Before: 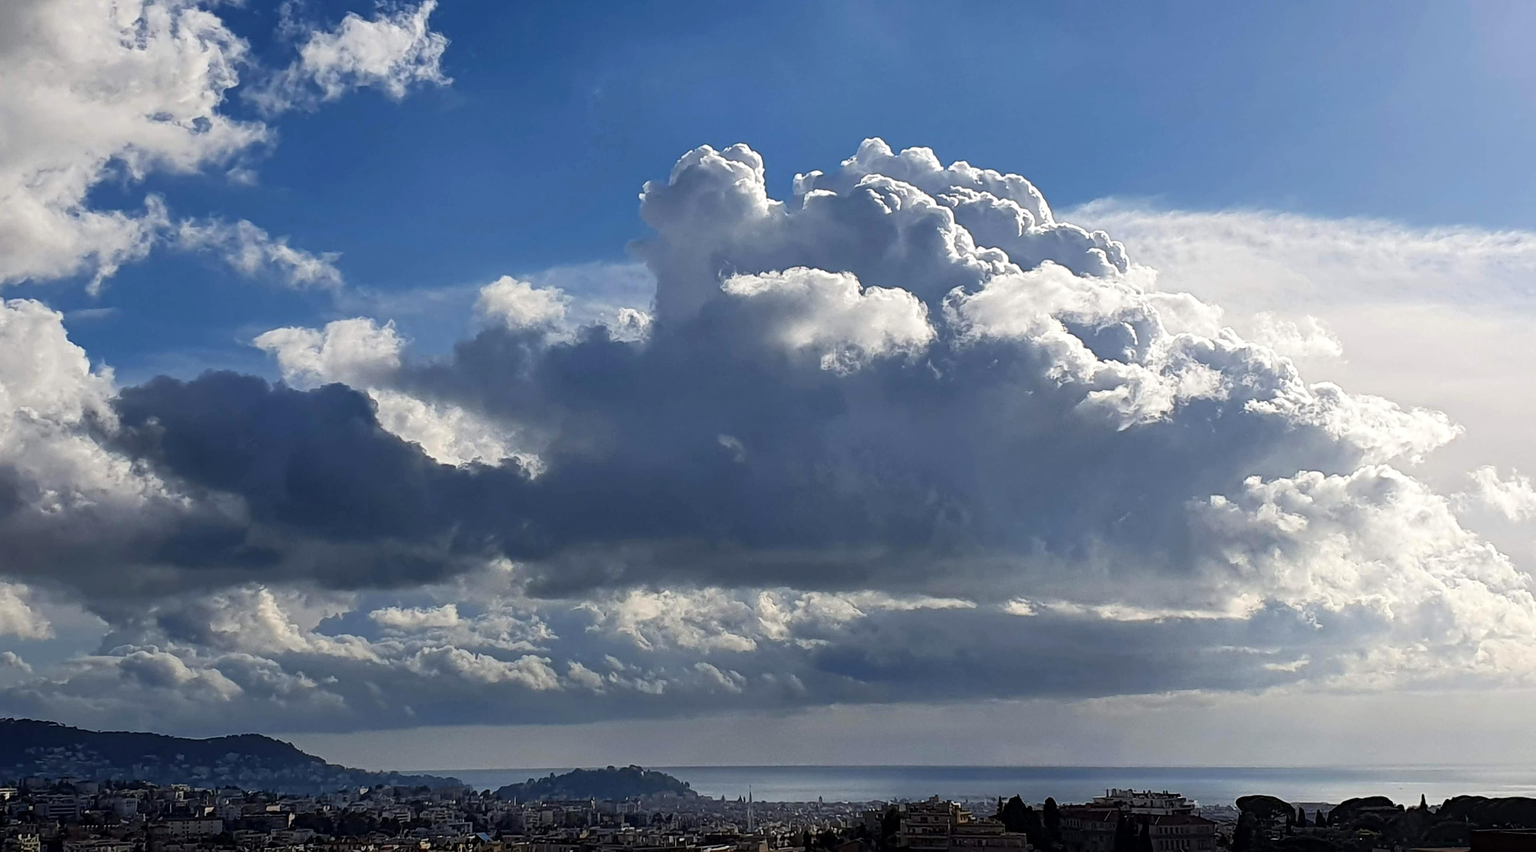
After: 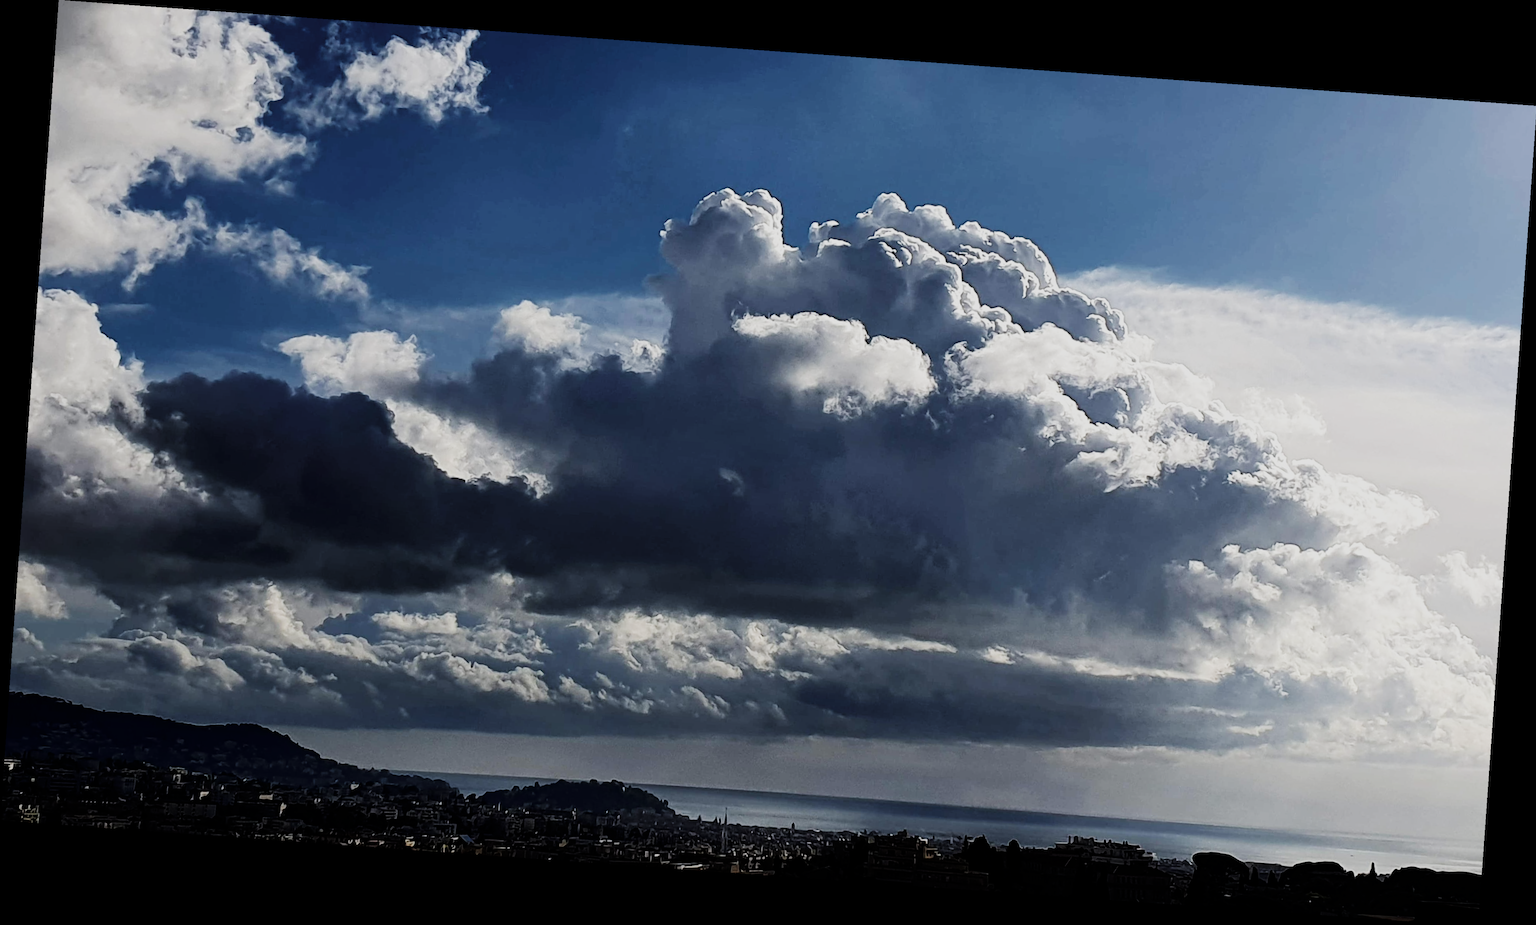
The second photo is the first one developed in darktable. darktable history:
rotate and perspective: rotation 4.1°, automatic cropping off
tone curve: curves: ch0 [(0, 0) (0.153, 0.06) (1, 1)], color space Lab, linked channels, preserve colors none
sigmoid: contrast 1.8, skew -0.2, preserve hue 0%, red attenuation 0.1, red rotation 0.035, green attenuation 0.1, green rotation -0.017, blue attenuation 0.15, blue rotation -0.052, base primaries Rec2020
